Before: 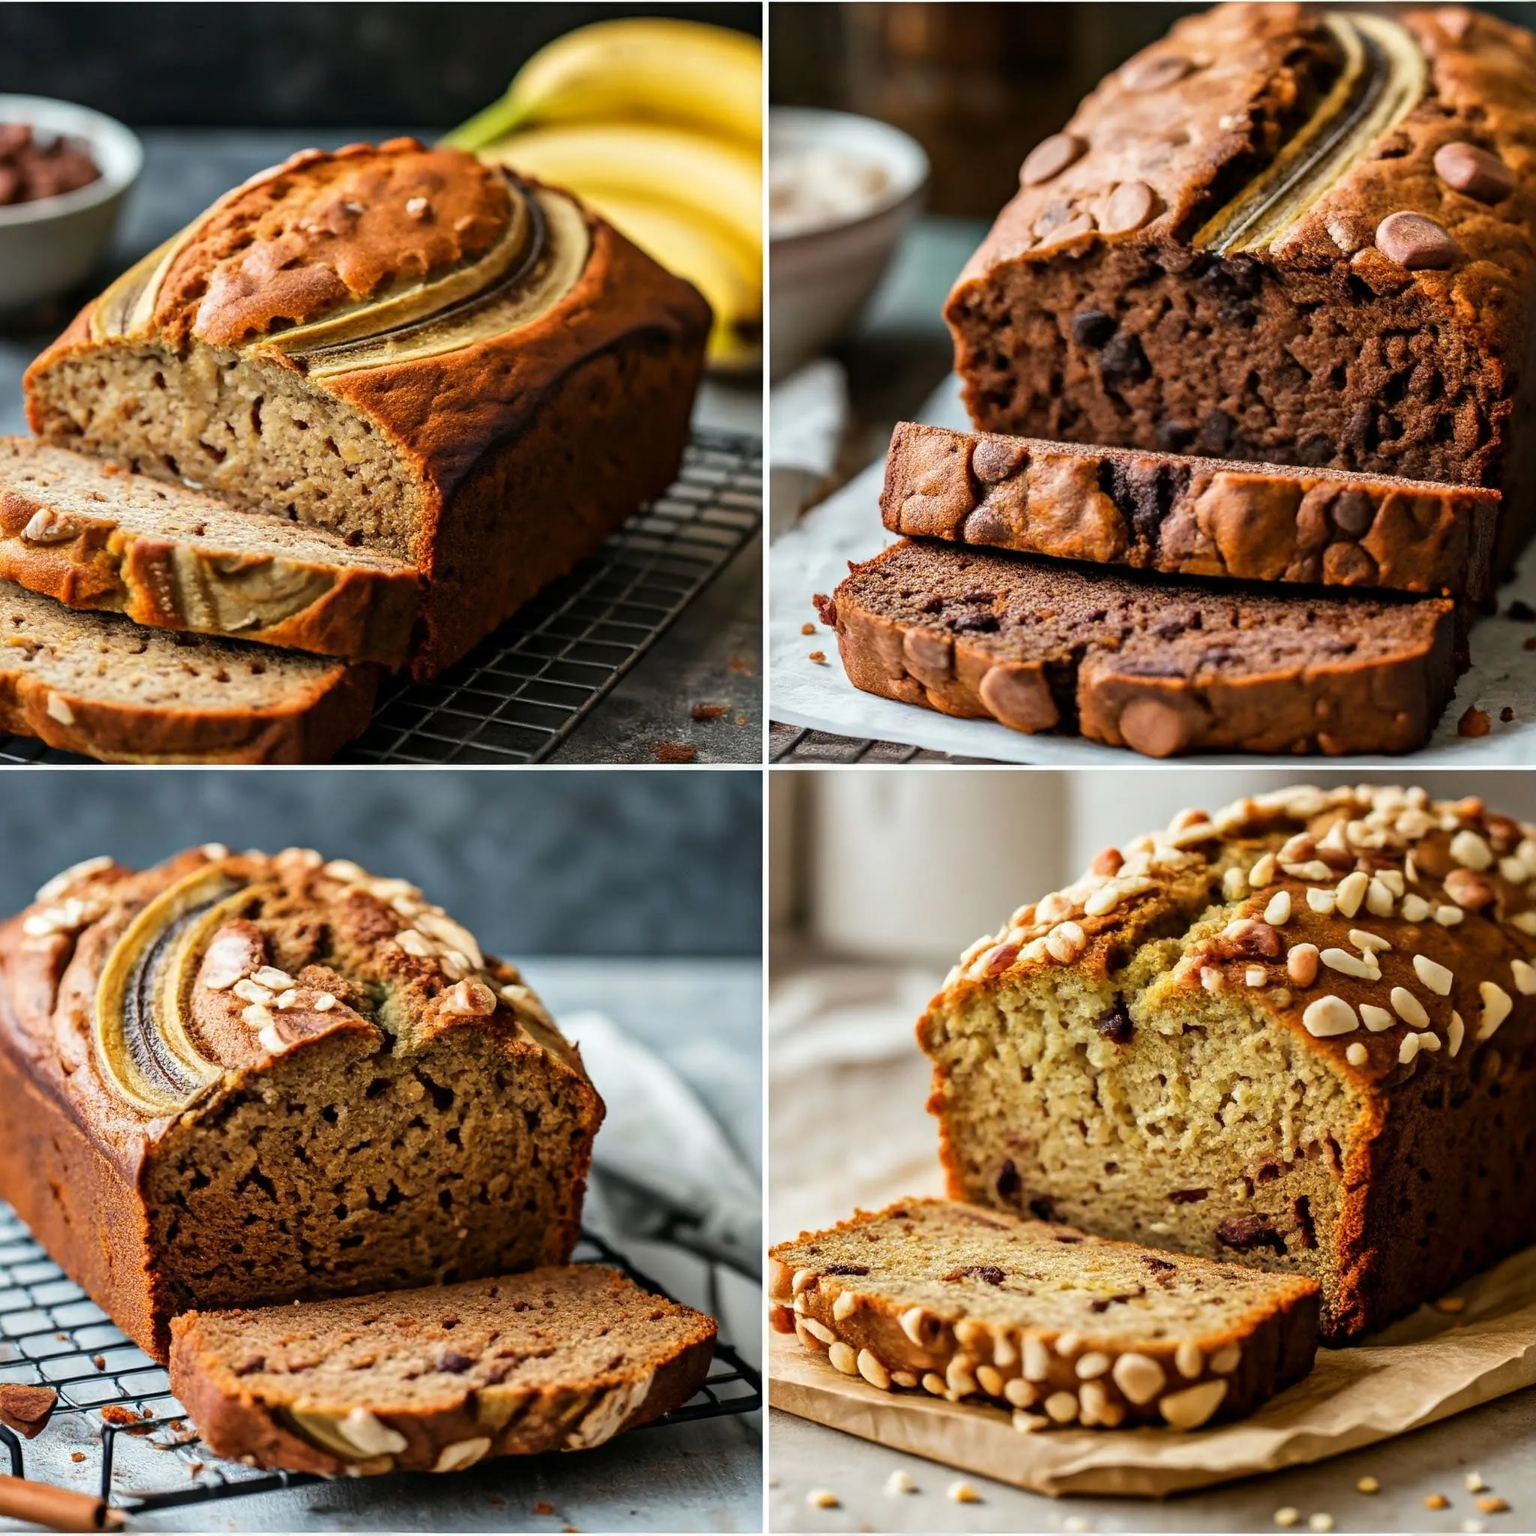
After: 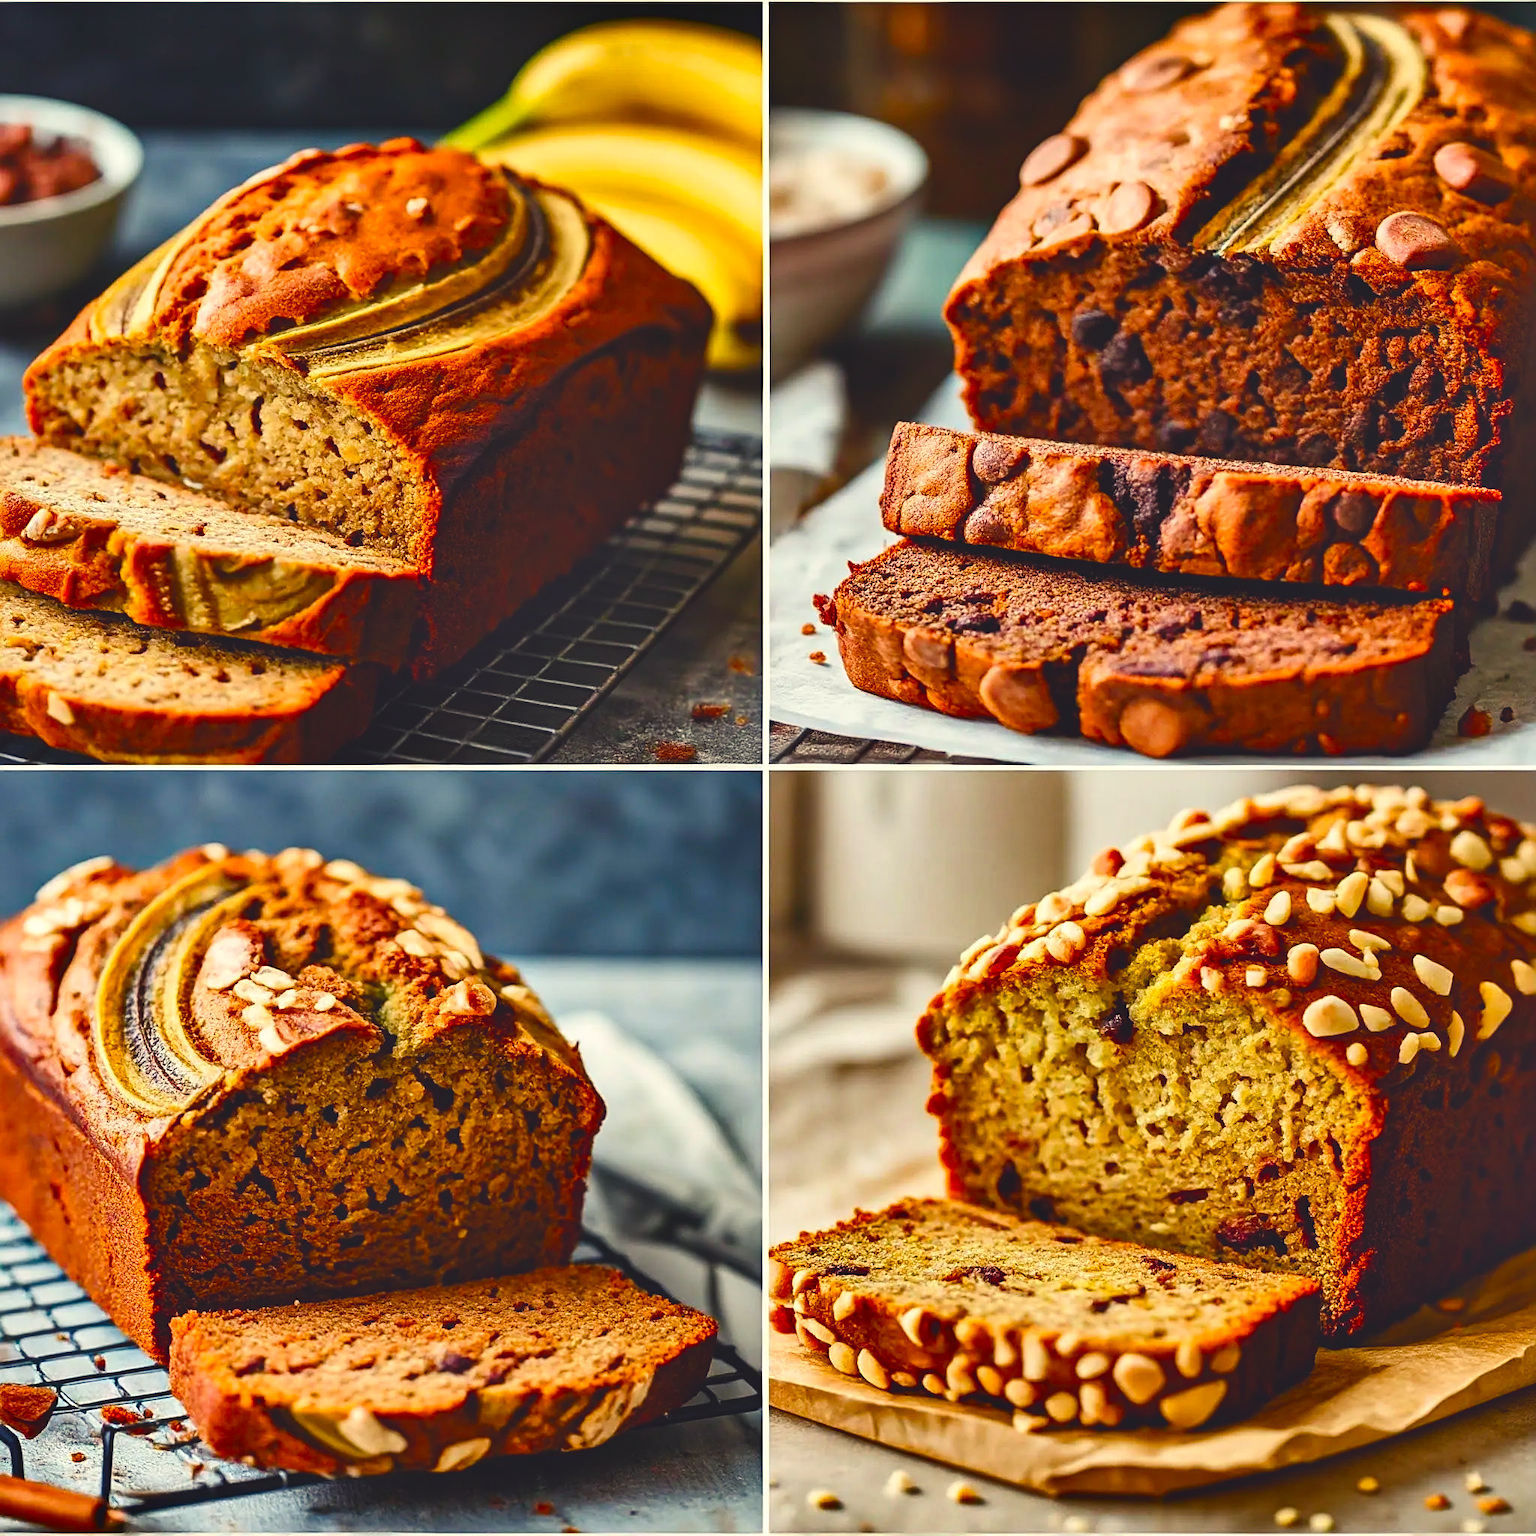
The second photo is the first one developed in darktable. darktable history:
contrast brightness saturation: contrast 0.16, saturation 0.32
sharpen: on, module defaults
shadows and highlights: white point adjustment 0.1, highlights -70, soften with gaussian
color balance rgb: shadows lift › chroma 3%, shadows lift › hue 280.8°, power › hue 330°, highlights gain › chroma 3%, highlights gain › hue 75.6°, global offset › luminance 2%, perceptual saturation grading › global saturation 20%, perceptual saturation grading › highlights -25%, perceptual saturation grading › shadows 50%, global vibrance 20.33%
